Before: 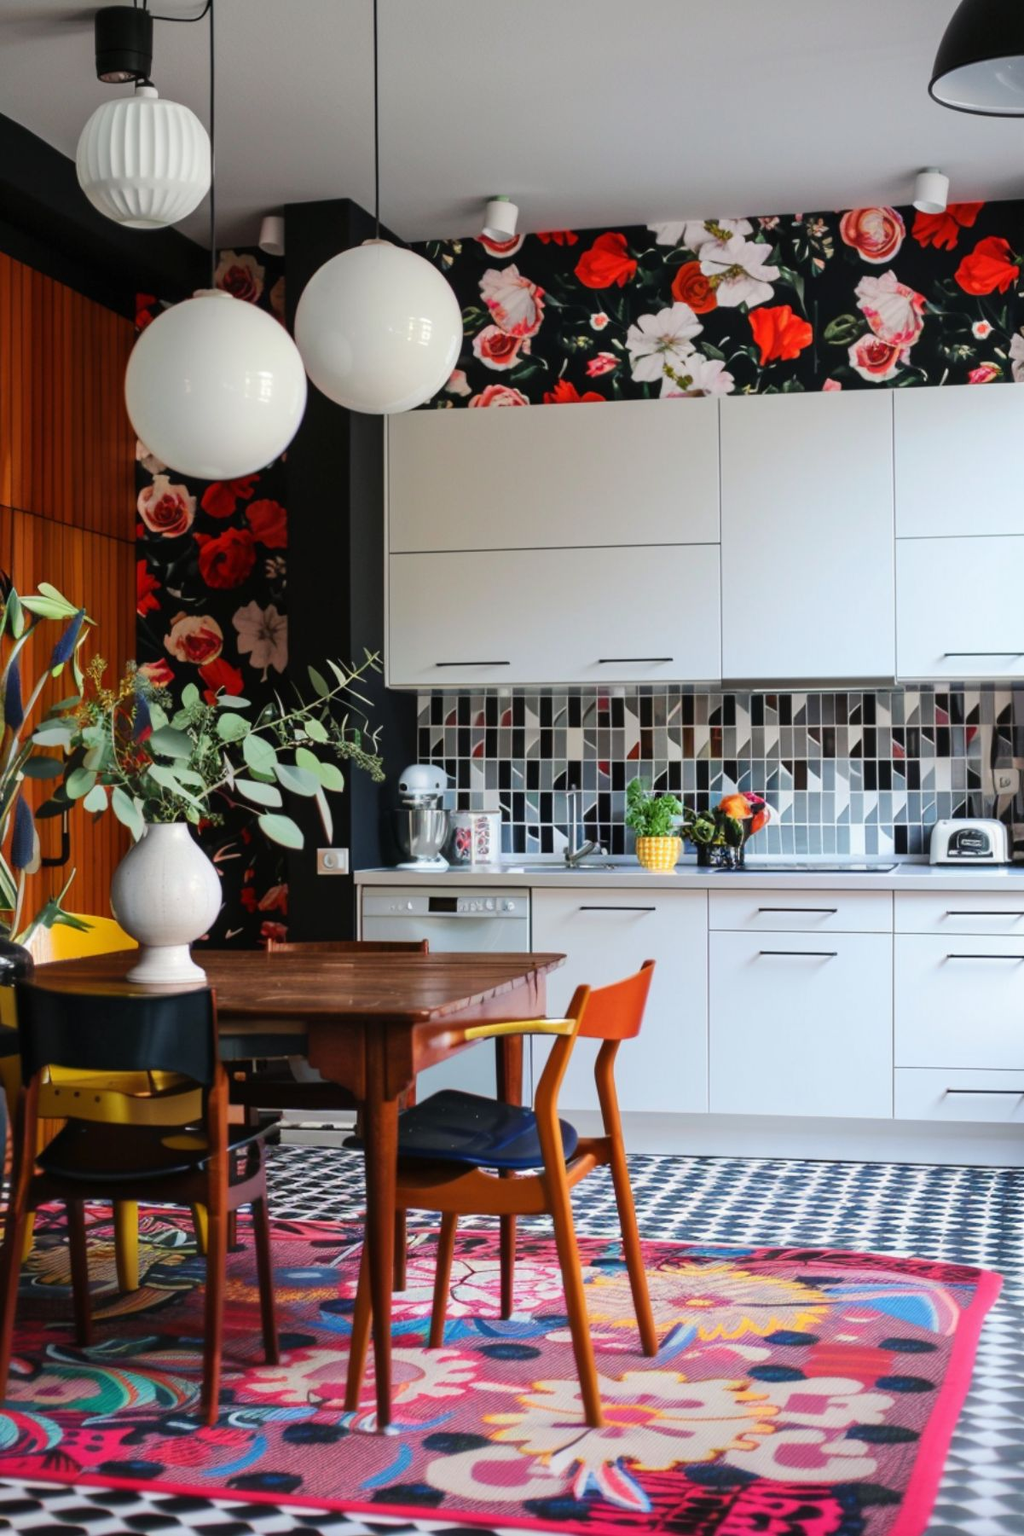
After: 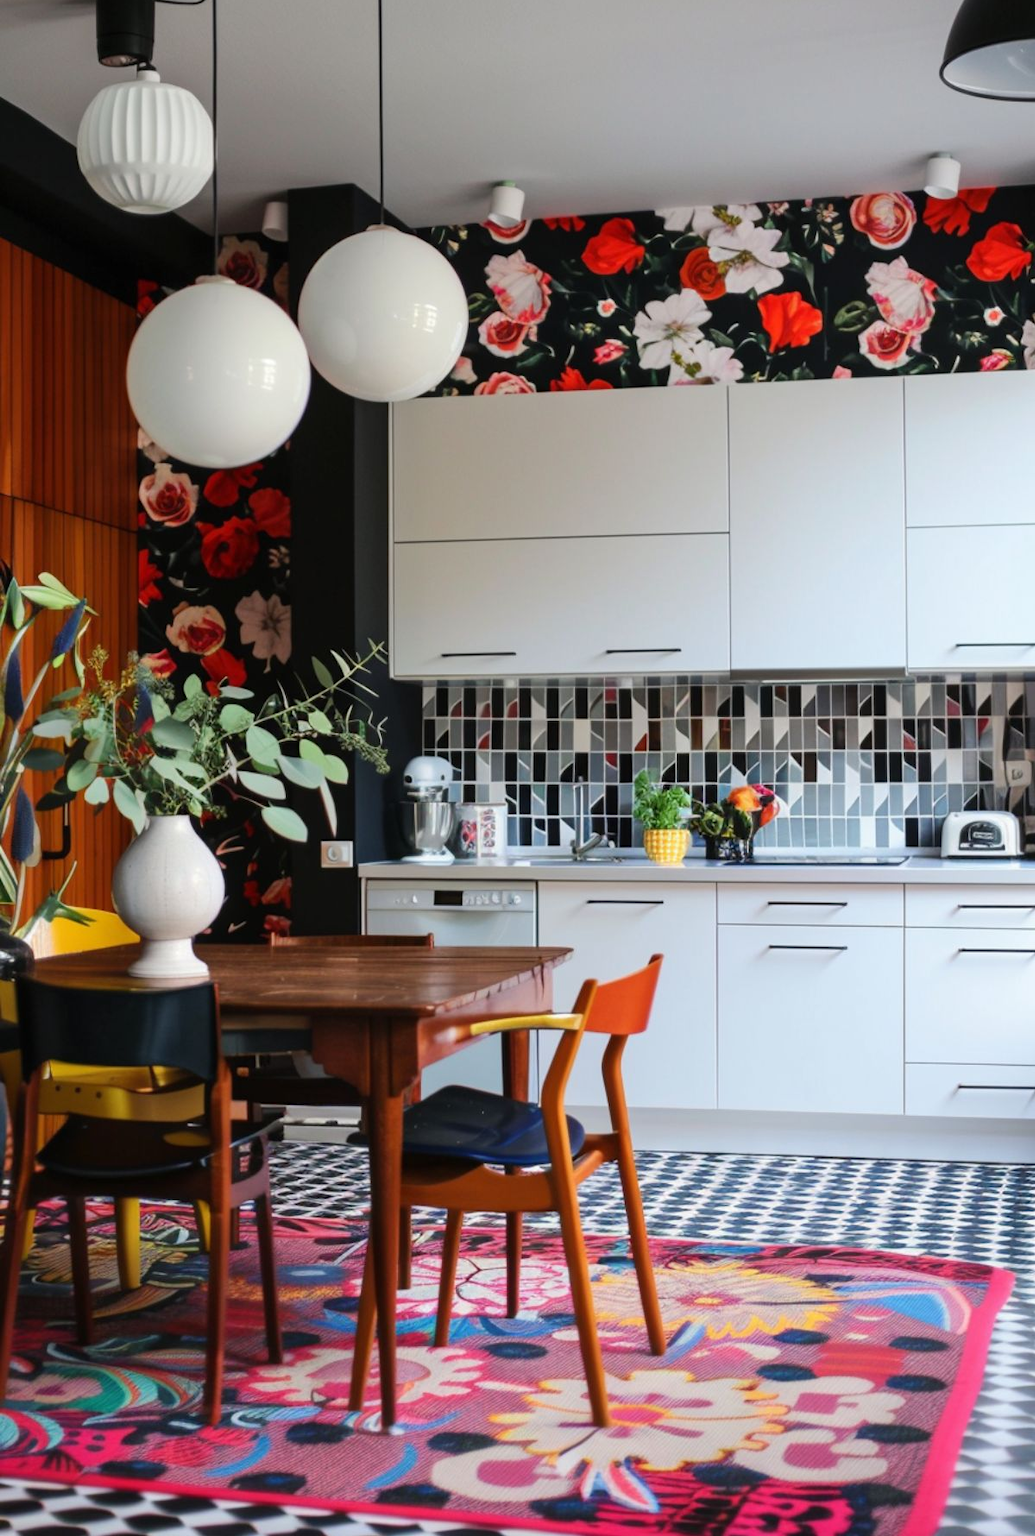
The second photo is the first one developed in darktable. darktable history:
crop: top 1.126%, right 0.068%
